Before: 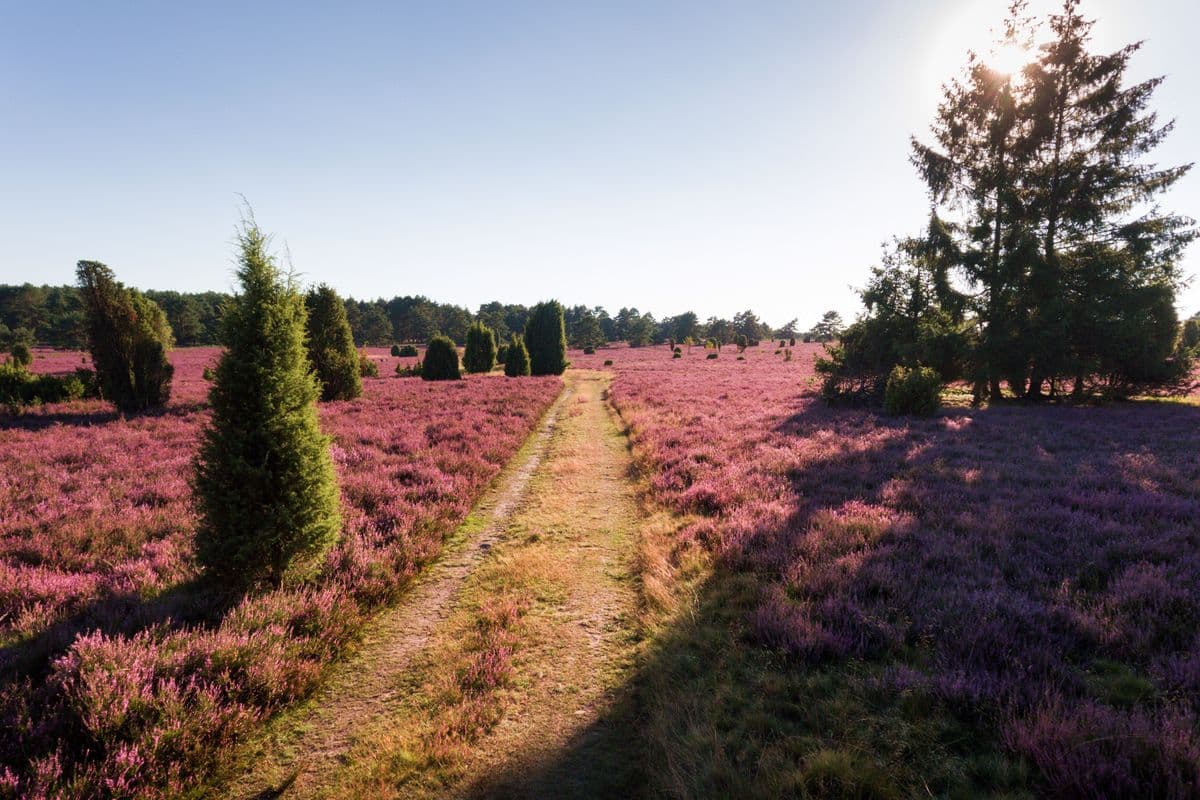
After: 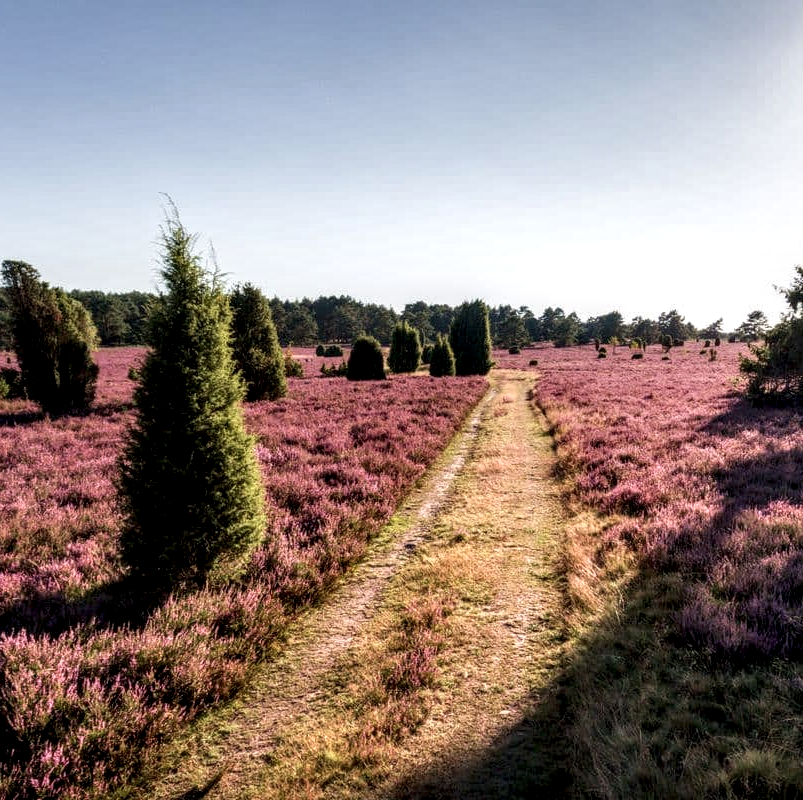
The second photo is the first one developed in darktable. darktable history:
contrast brightness saturation: saturation -0.098
local contrast: highlights 21%, shadows 70%, detail 170%
crop and rotate: left 6.279%, right 26.794%
shadows and highlights: shadows 20.8, highlights -35.38, soften with gaussian
